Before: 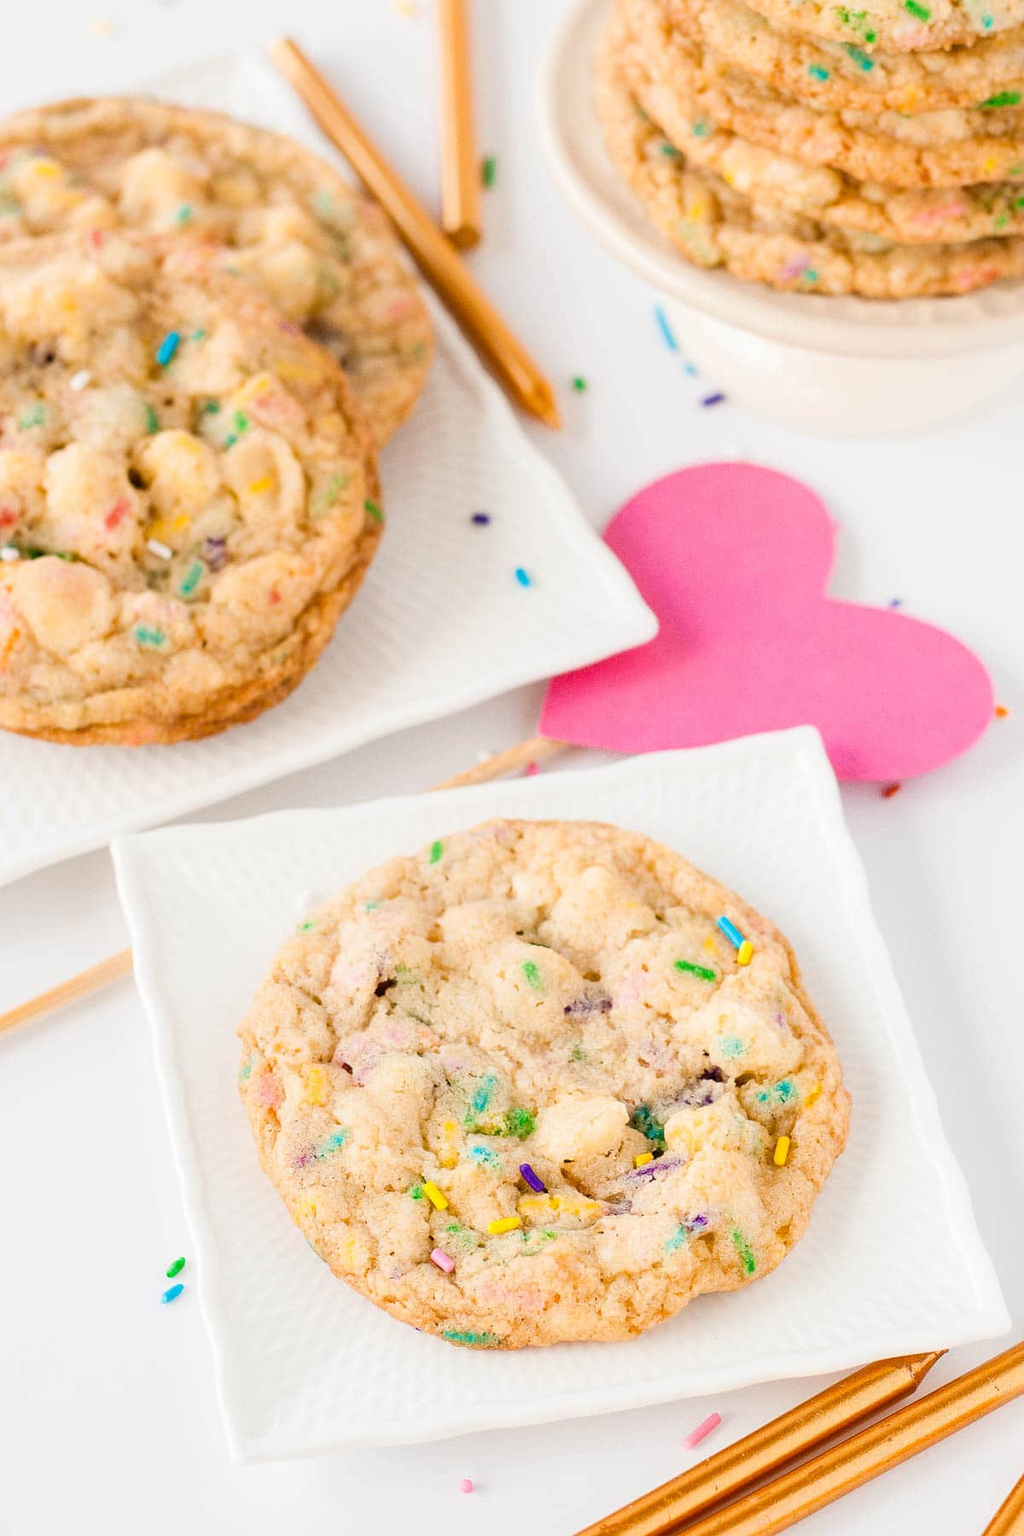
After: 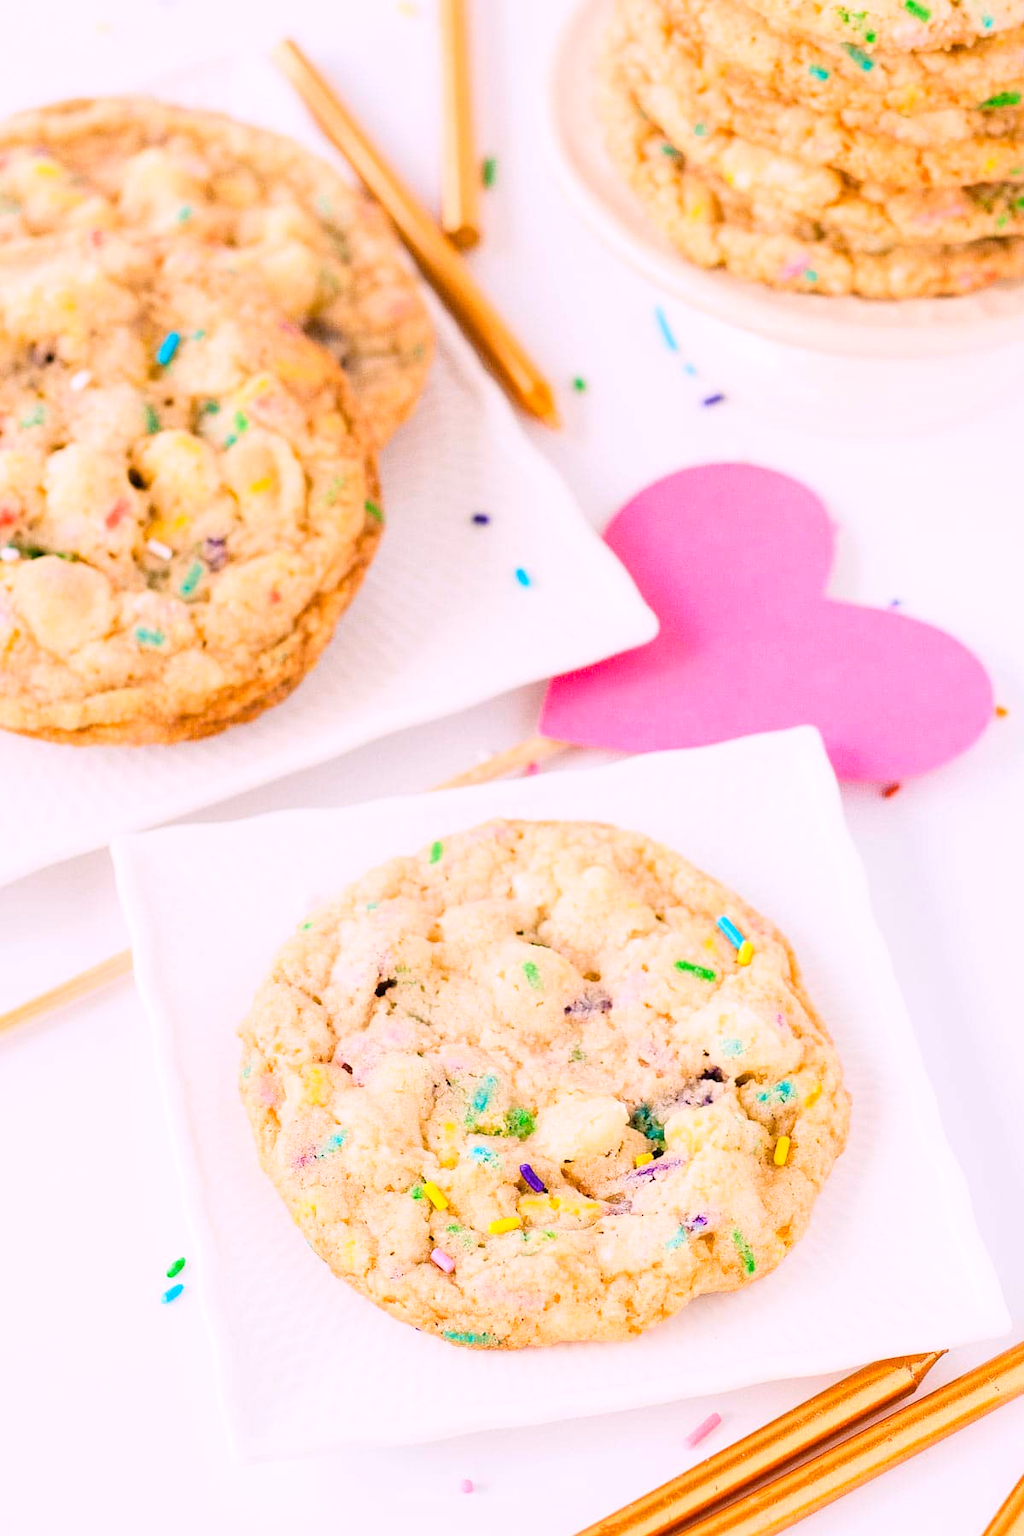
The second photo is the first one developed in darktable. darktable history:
tone curve: curves: ch0 [(0, 0) (0.004, 0.001) (0.133, 0.112) (0.325, 0.362) (0.832, 0.893) (1, 1)], color space Lab, linked channels, preserve colors none
white balance: red 1.05, blue 1.072
